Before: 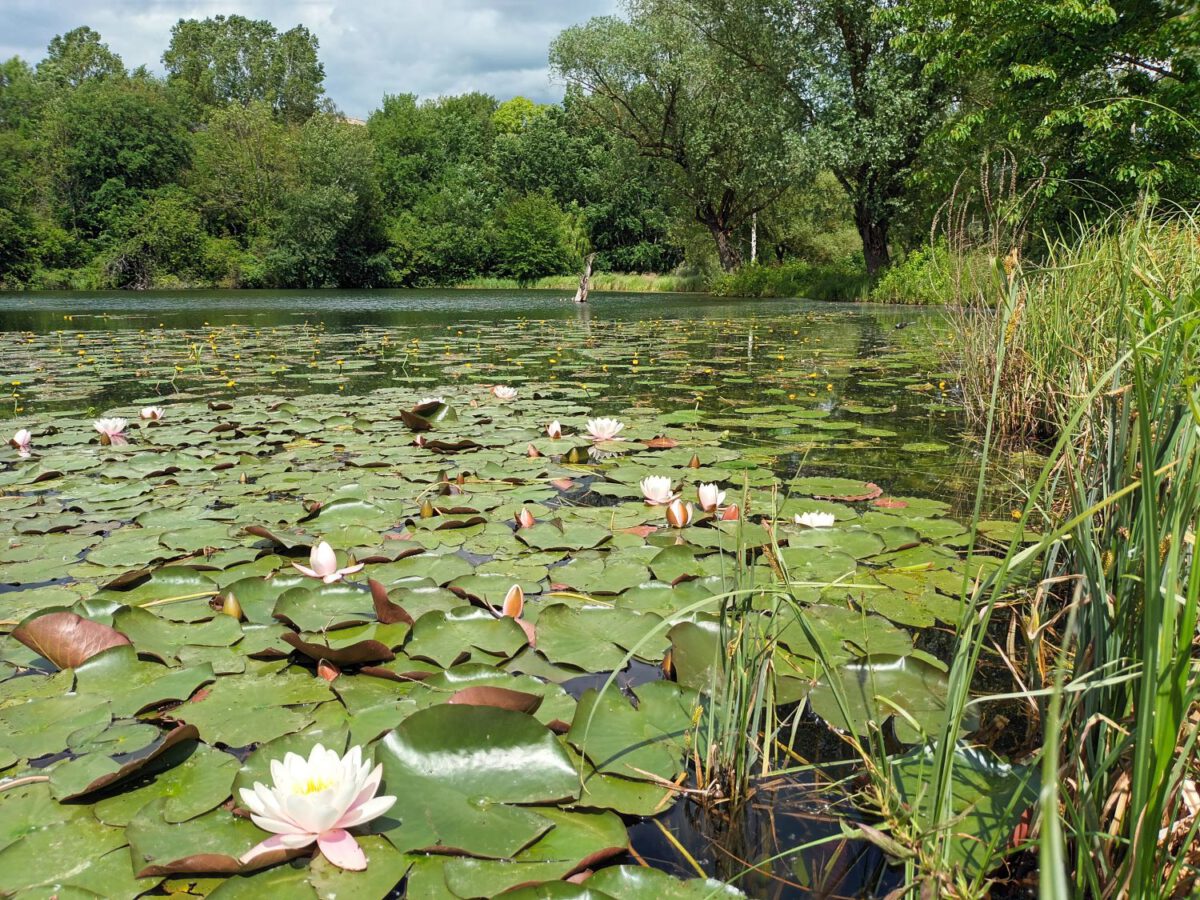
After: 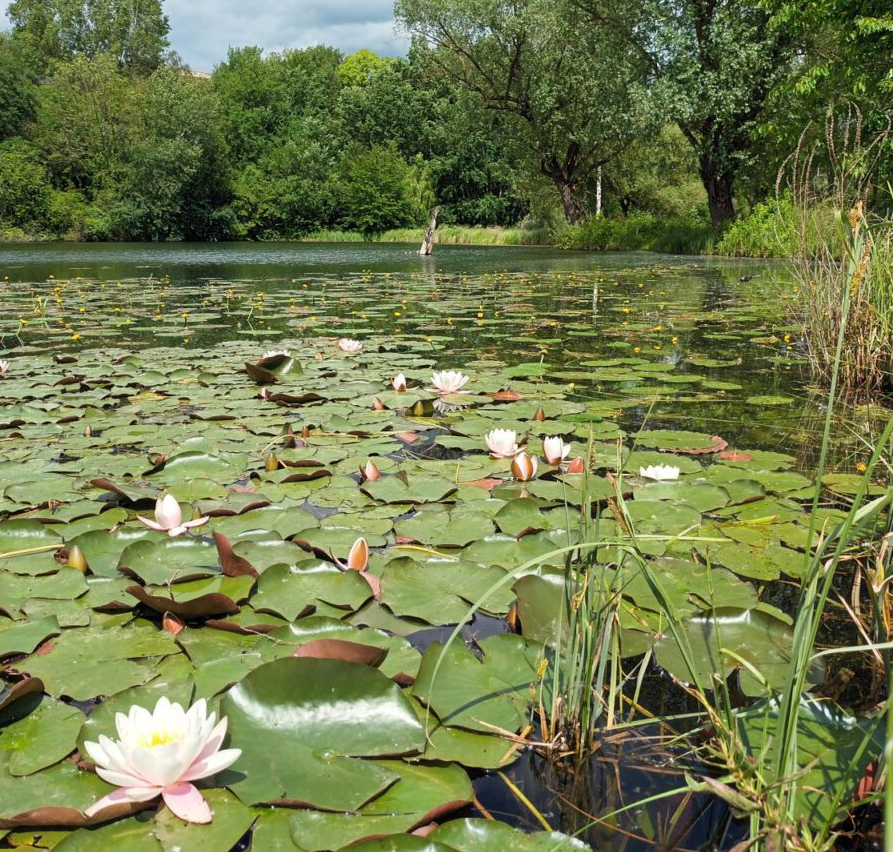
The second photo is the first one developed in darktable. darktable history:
crop and rotate: left 12.947%, top 5.324%, right 12.578%
